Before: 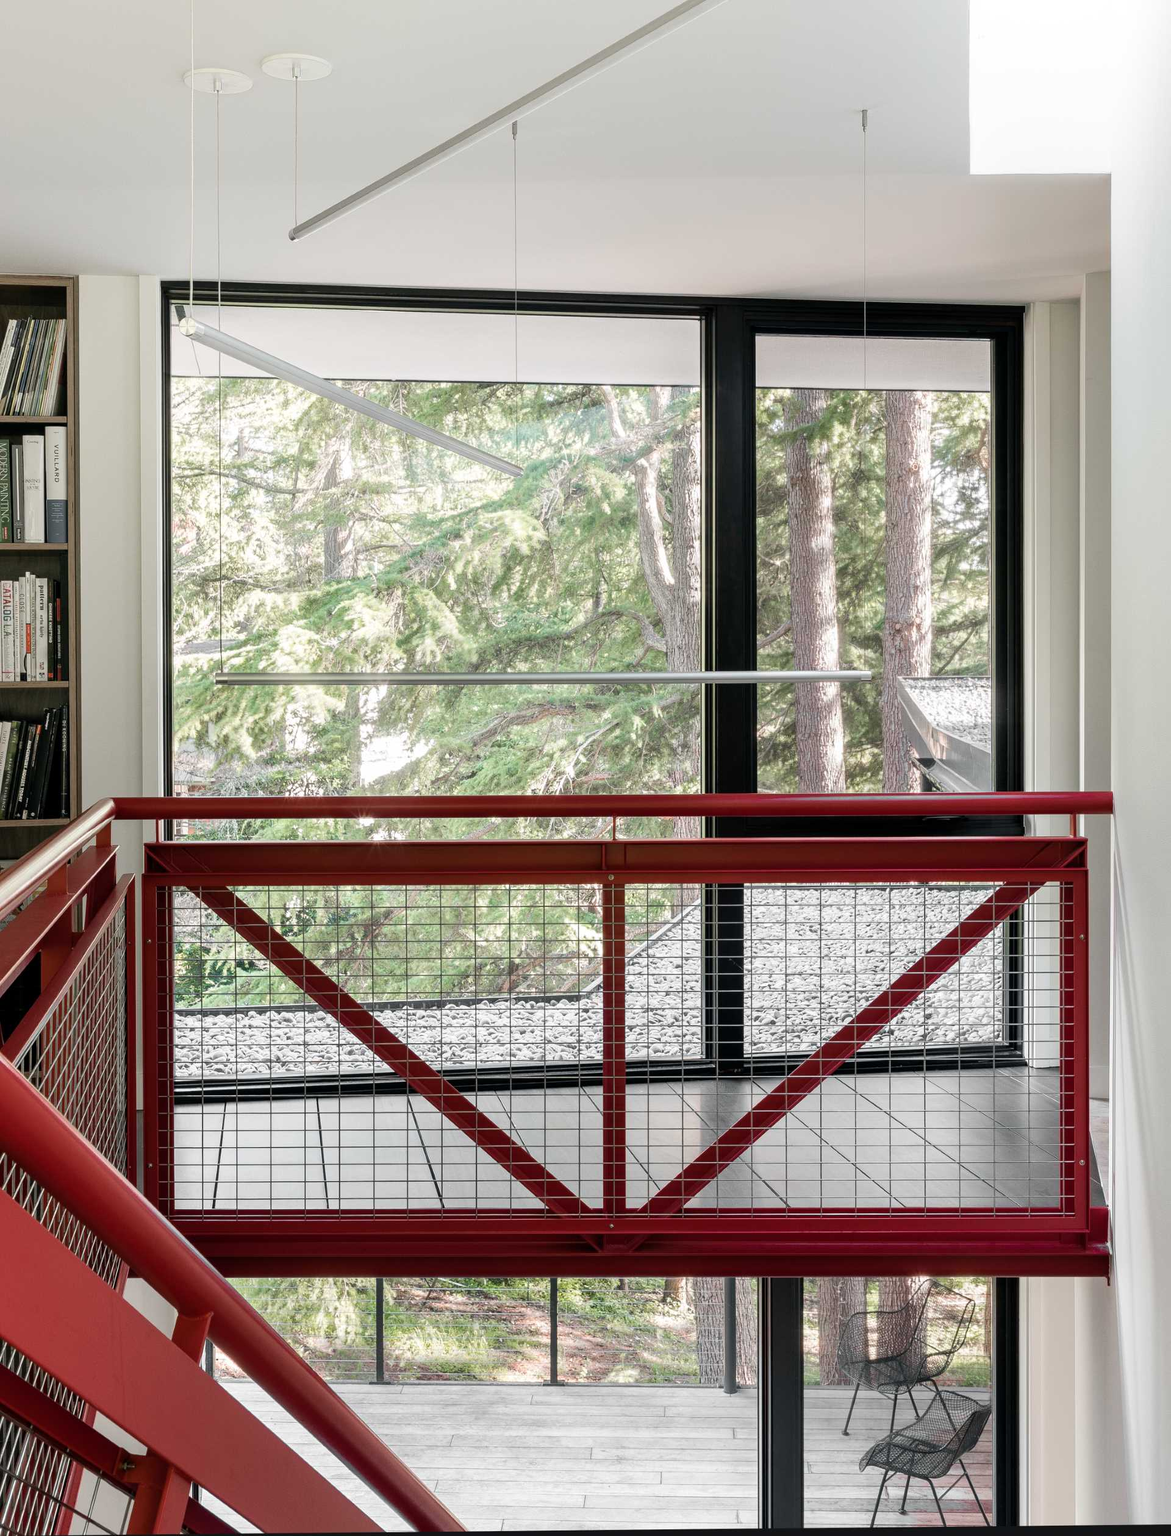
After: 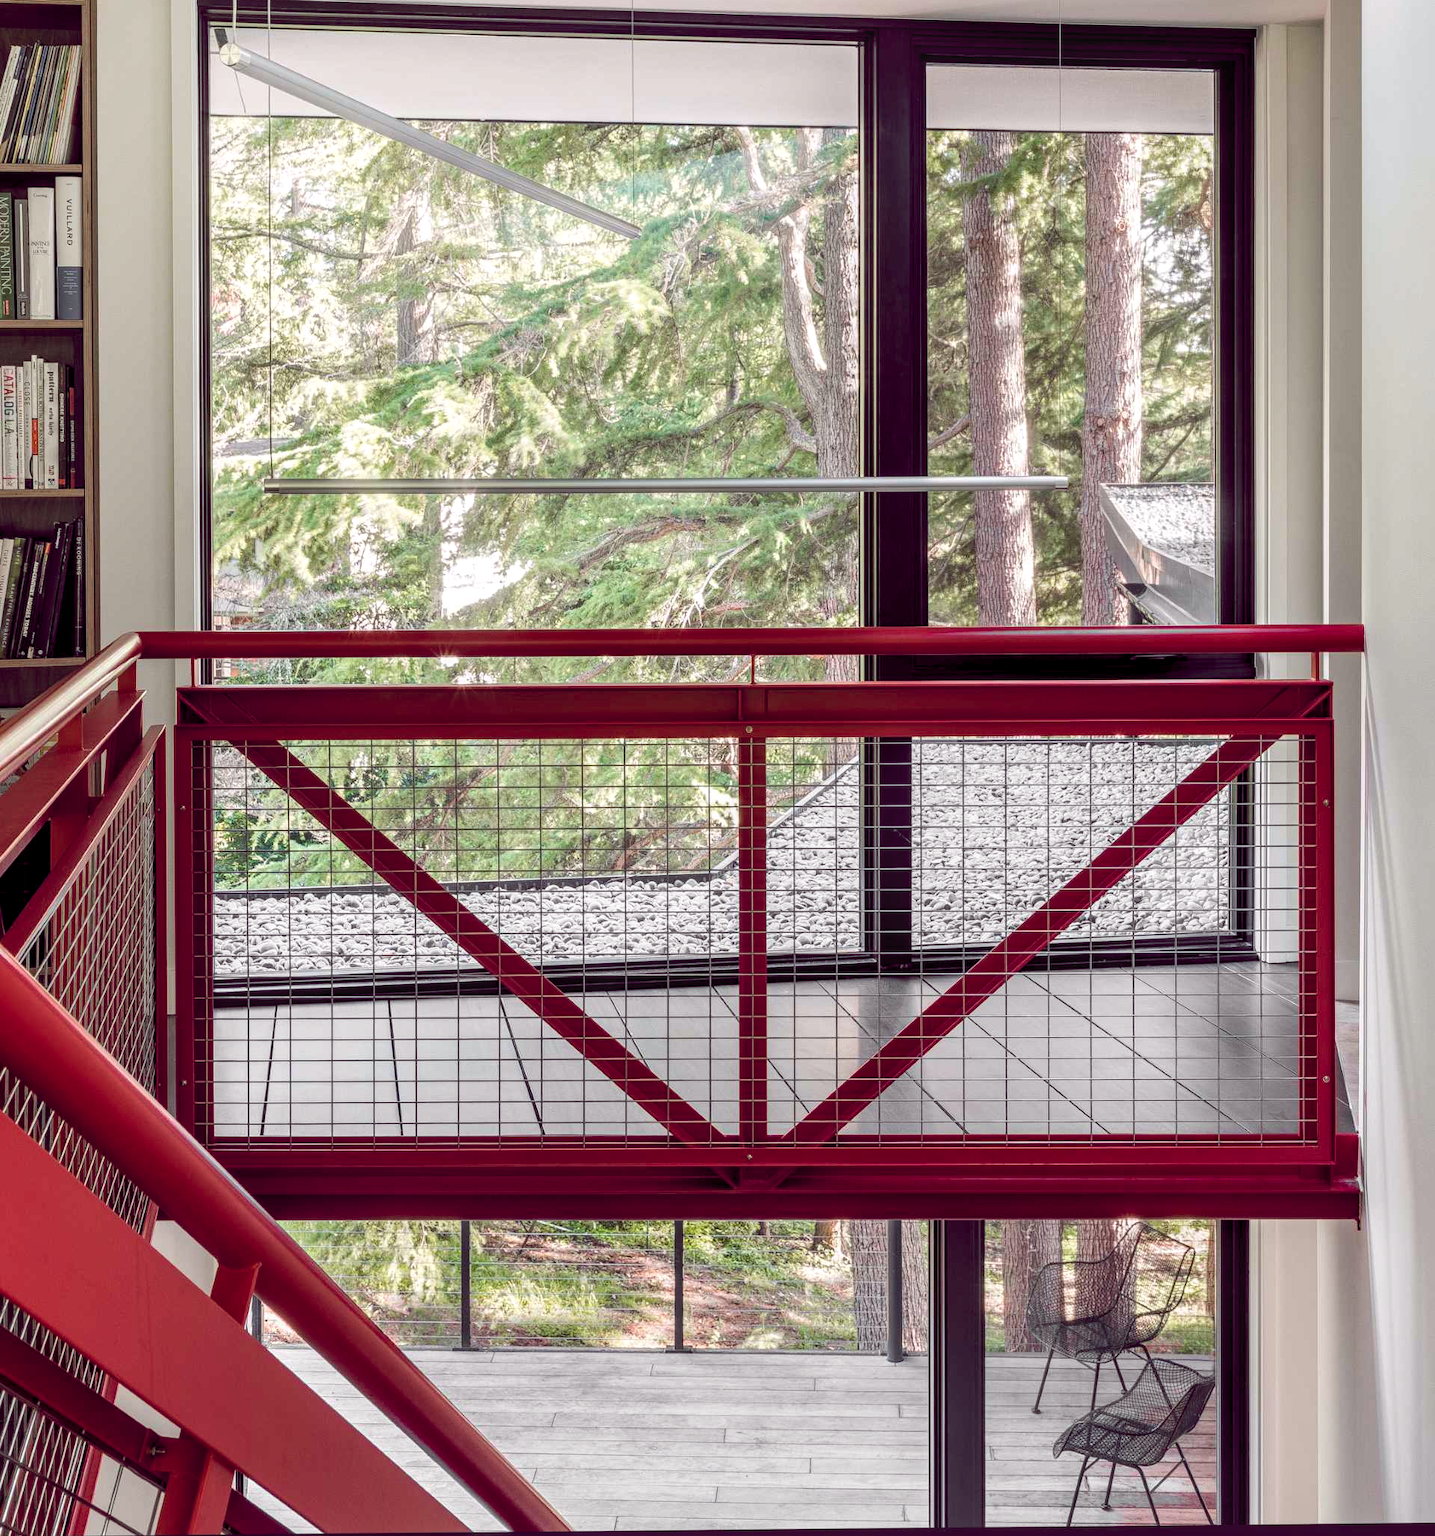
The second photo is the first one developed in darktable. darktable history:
exposure: compensate highlight preservation false
color balance rgb: global offset › chroma 0.283%, global offset › hue 318.26°, perceptual saturation grading › global saturation 0.723%, global vibrance 39.938%
local contrast: on, module defaults
crop and rotate: top 18.396%
